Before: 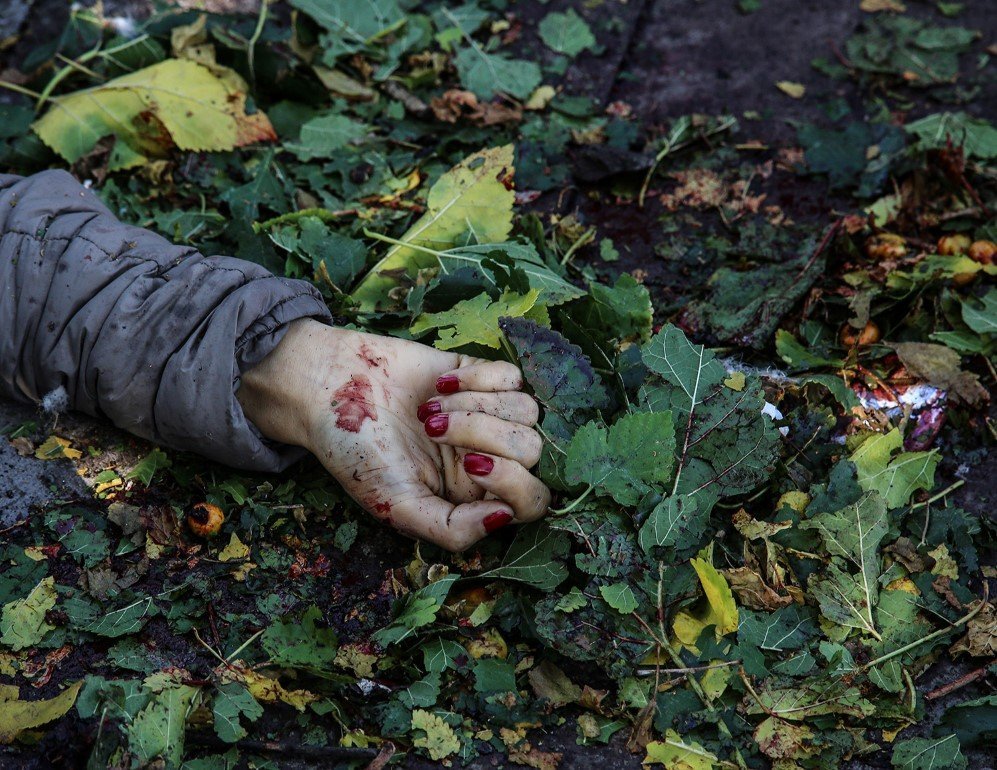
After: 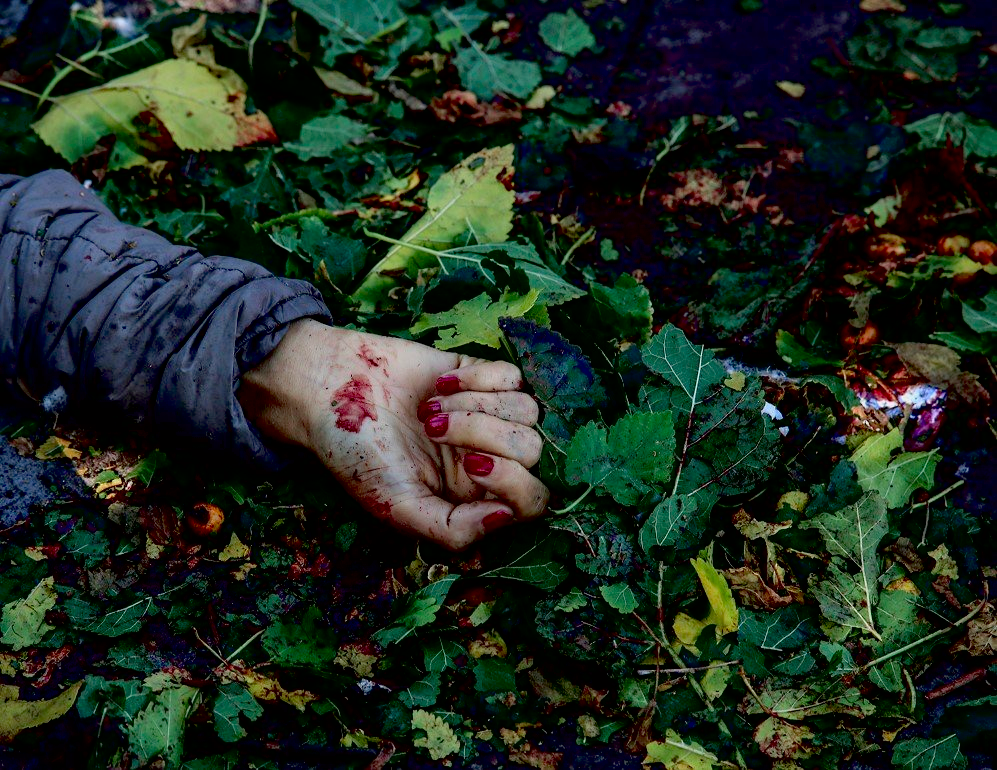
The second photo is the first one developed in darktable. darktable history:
tone curve: curves: ch0 [(0, 0) (0.059, 0.027) (0.162, 0.125) (0.304, 0.279) (0.547, 0.532) (0.828, 0.815) (1, 0.983)]; ch1 [(0, 0) (0.23, 0.166) (0.34, 0.298) (0.371, 0.334) (0.435, 0.413) (0.477, 0.469) (0.499, 0.498) (0.529, 0.544) (0.559, 0.587) (0.743, 0.798) (1, 1)]; ch2 [(0, 0) (0.431, 0.414) (0.498, 0.503) (0.524, 0.531) (0.568, 0.567) (0.6, 0.597) (0.643, 0.631) (0.74, 0.721) (1, 1)], color space Lab, independent channels, preserve colors none
tone equalizer: on, module defaults
exposure: black level correction 0.029, exposure -0.073 EV, compensate highlight preservation false
